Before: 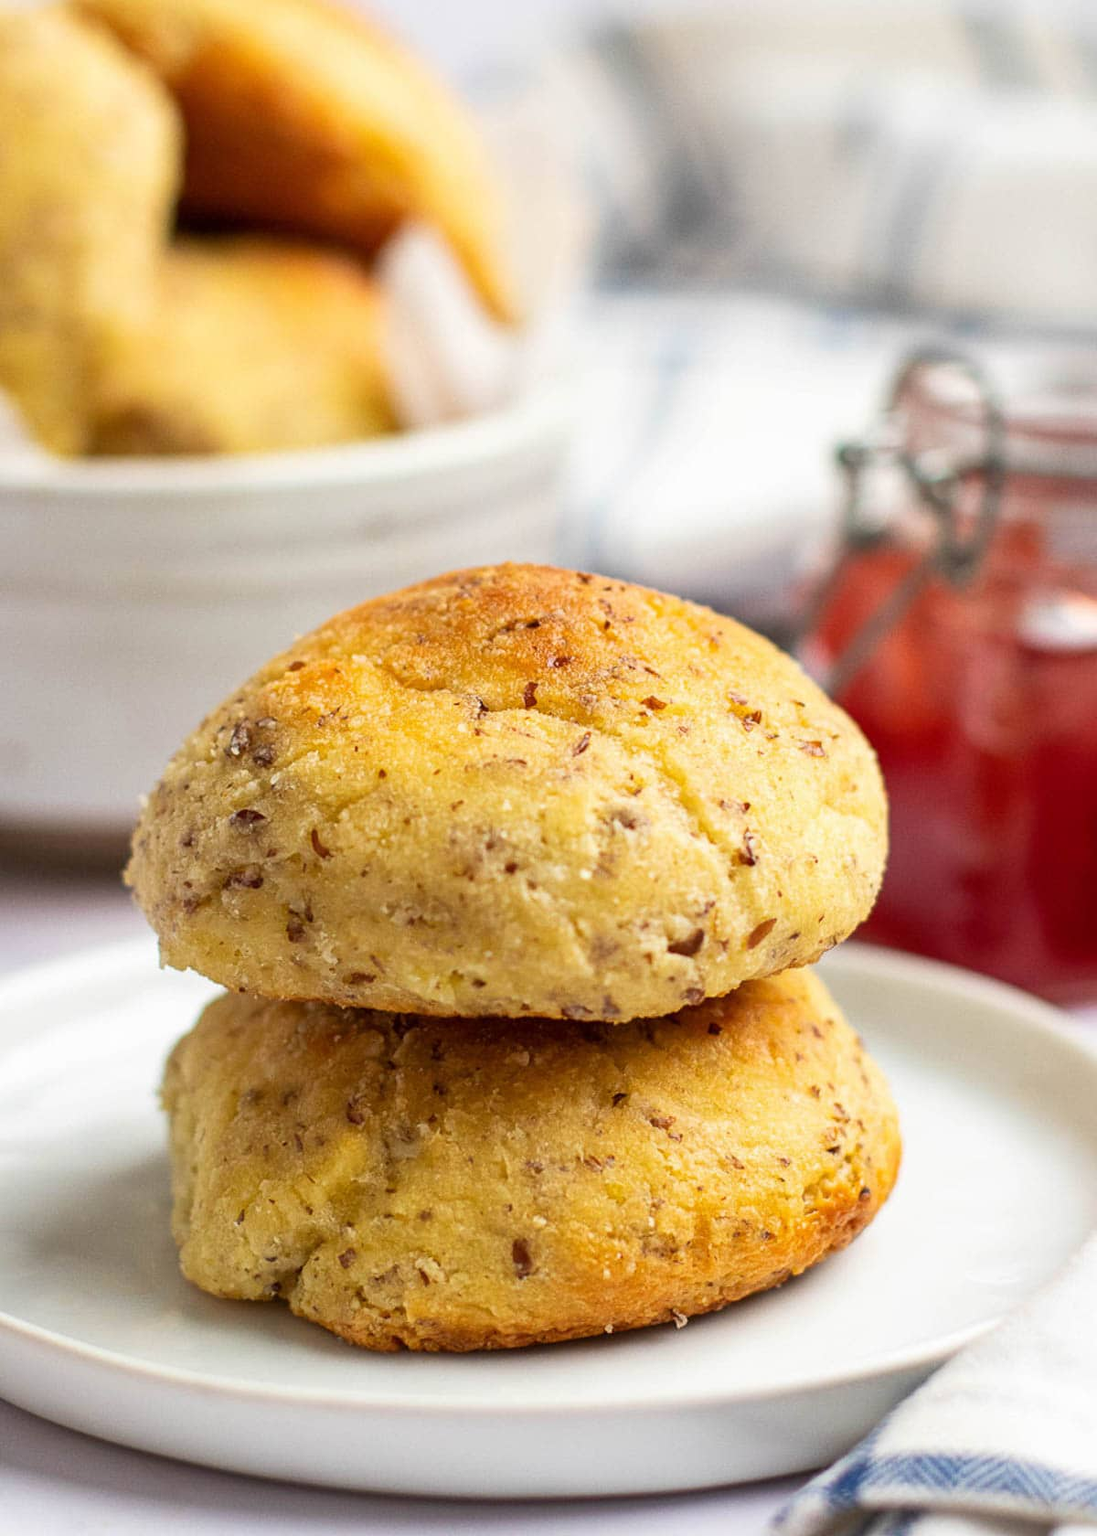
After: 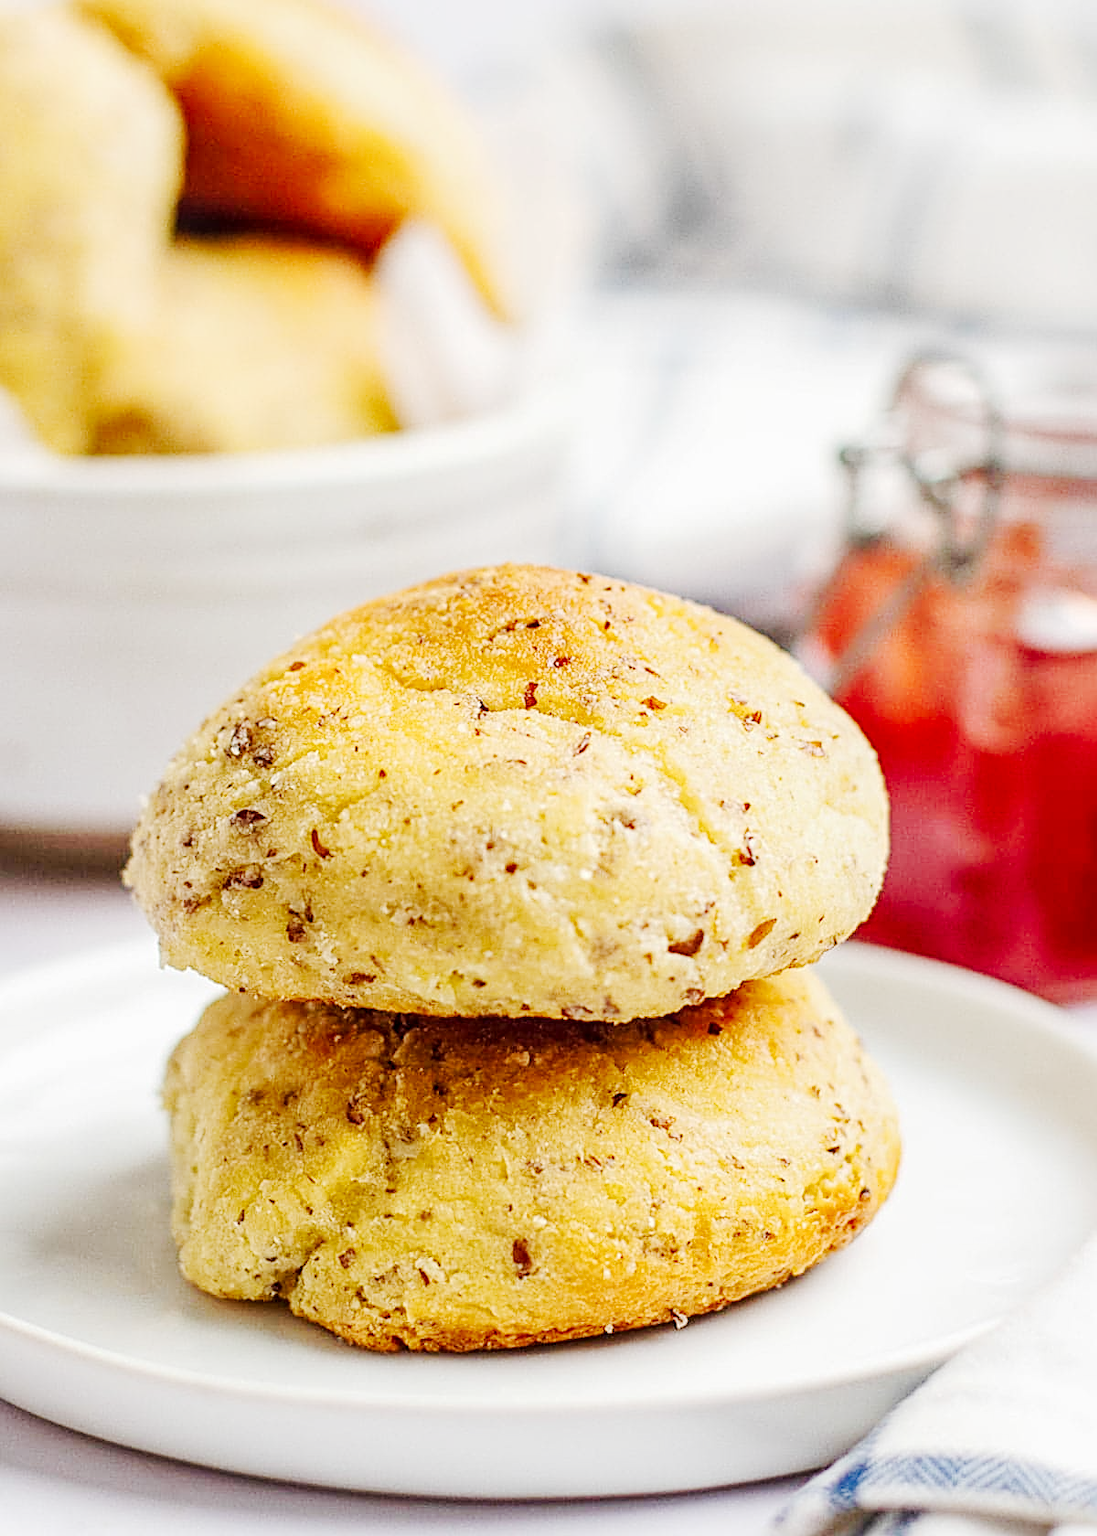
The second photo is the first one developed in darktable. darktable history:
local contrast: on, module defaults
sharpen: radius 2.545, amount 0.65
base curve: curves: ch0 [(0, 0) (0.158, 0.273) (0.879, 0.895) (1, 1)], preserve colors none
tone curve: curves: ch0 [(0, 0) (0.078, 0.052) (0.236, 0.22) (0.427, 0.472) (0.508, 0.586) (0.654, 0.742) (0.793, 0.851) (0.994, 0.974)]; ch1 [(0, 0) (0.161, 0.092) (0.35, 0.33) (0.392, 0.392) (0.456, 0.456) (0.505, 0.502) (0.537, 0.518) (0.553, 0.534) (0.602, 0.579) (0.718, 0.718) (1, 1)]; ch2 [(0, 0) (0.346, 0.362) (0.411, 0.412) (0.502, 0.502) (0.531, 0.521) (0.586, 0.59) (0.621, 0.604) (1, 1)], preserve colors none
